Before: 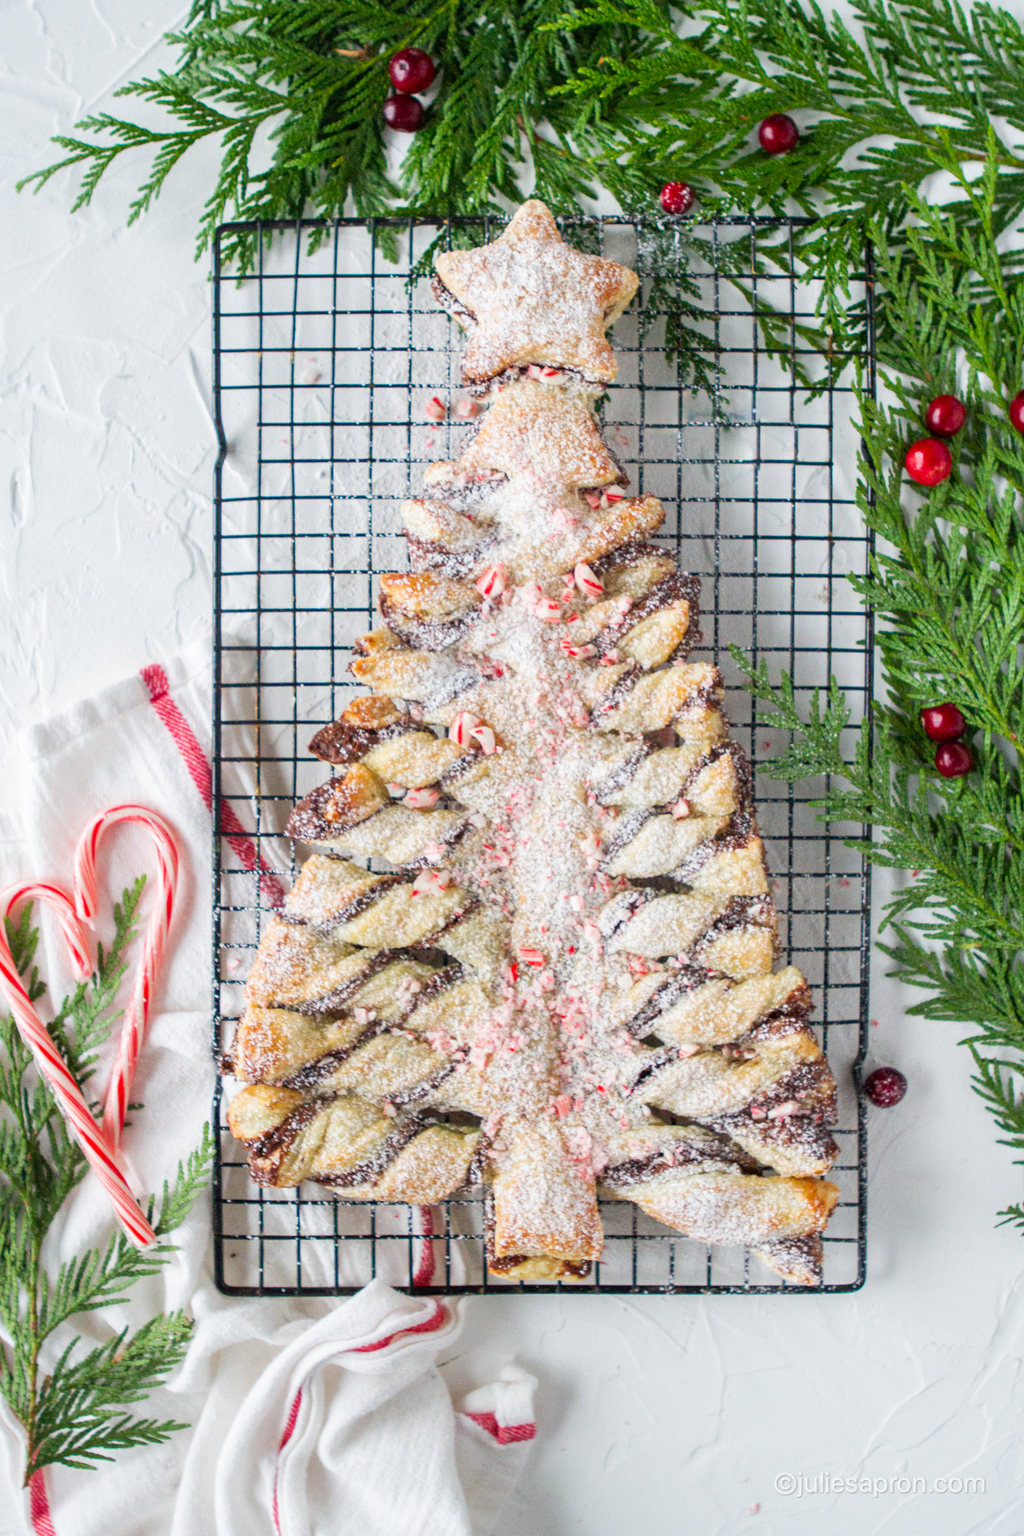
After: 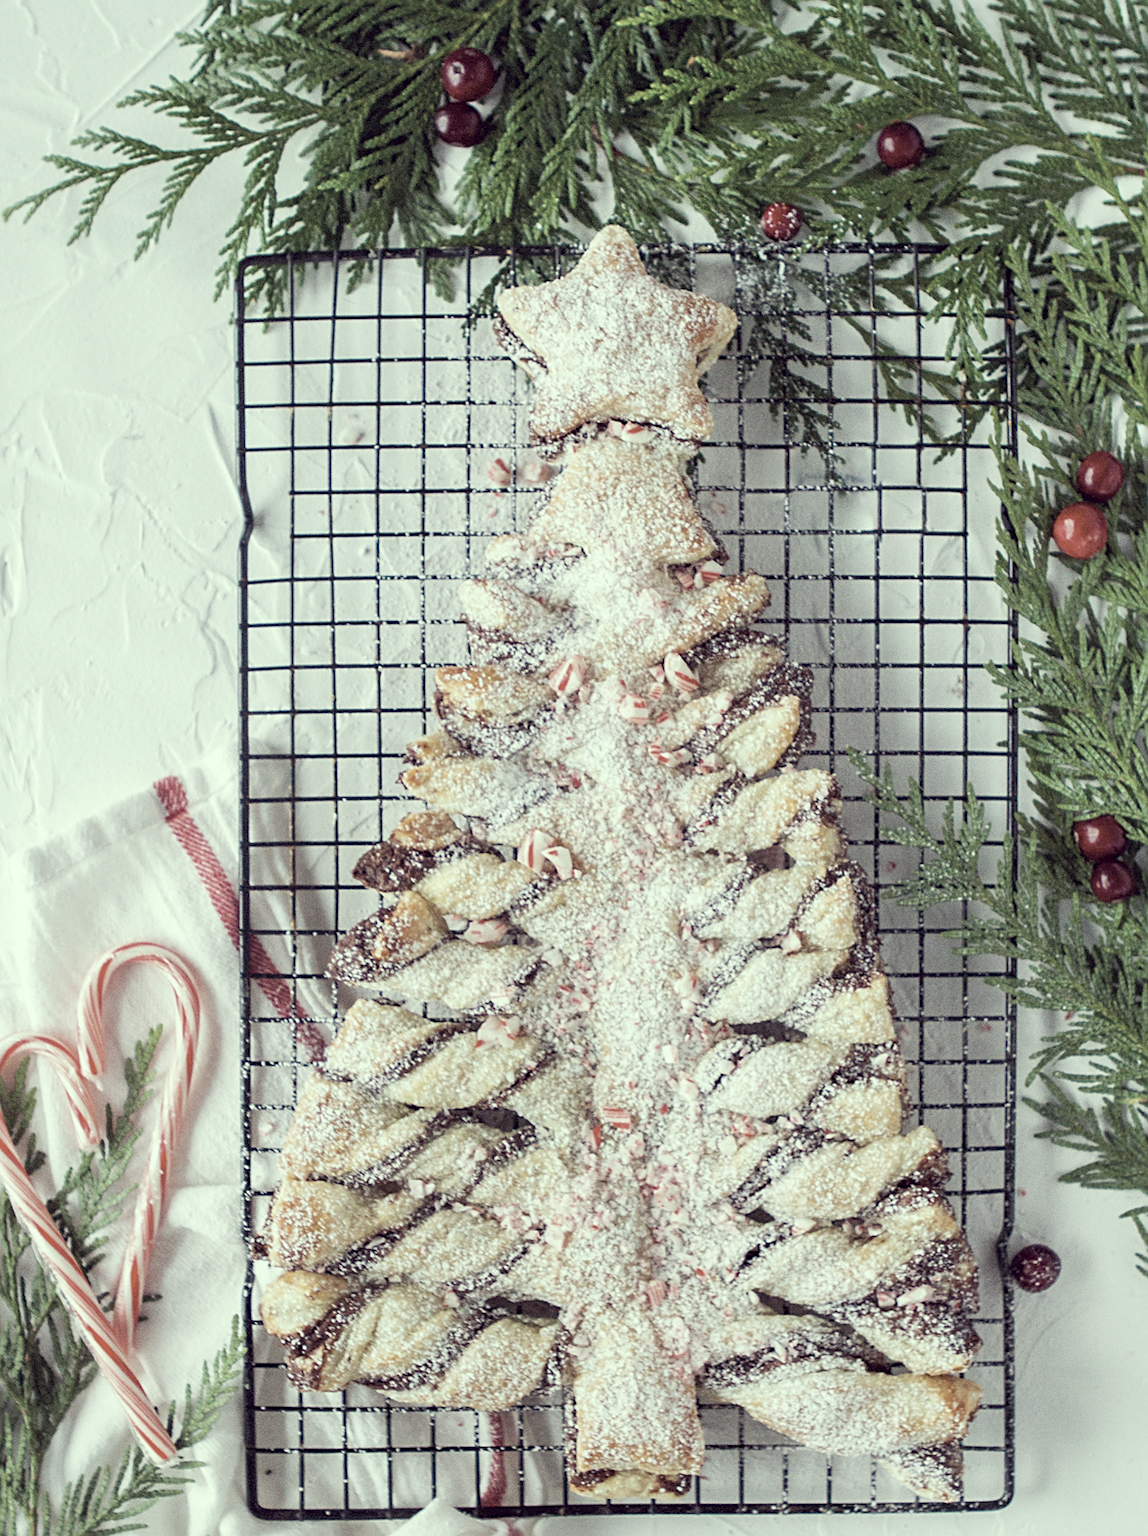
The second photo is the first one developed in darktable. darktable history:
color correction: highlights a* -20.56, highlights b* 20.97, shadows a* 19.69, shadows b* -20.97, saturation 0.42
sharpen: on, module defaults
crop and rotate: angle 0.448°, left 0.394%, right 3.261%, bottom 14.122%
